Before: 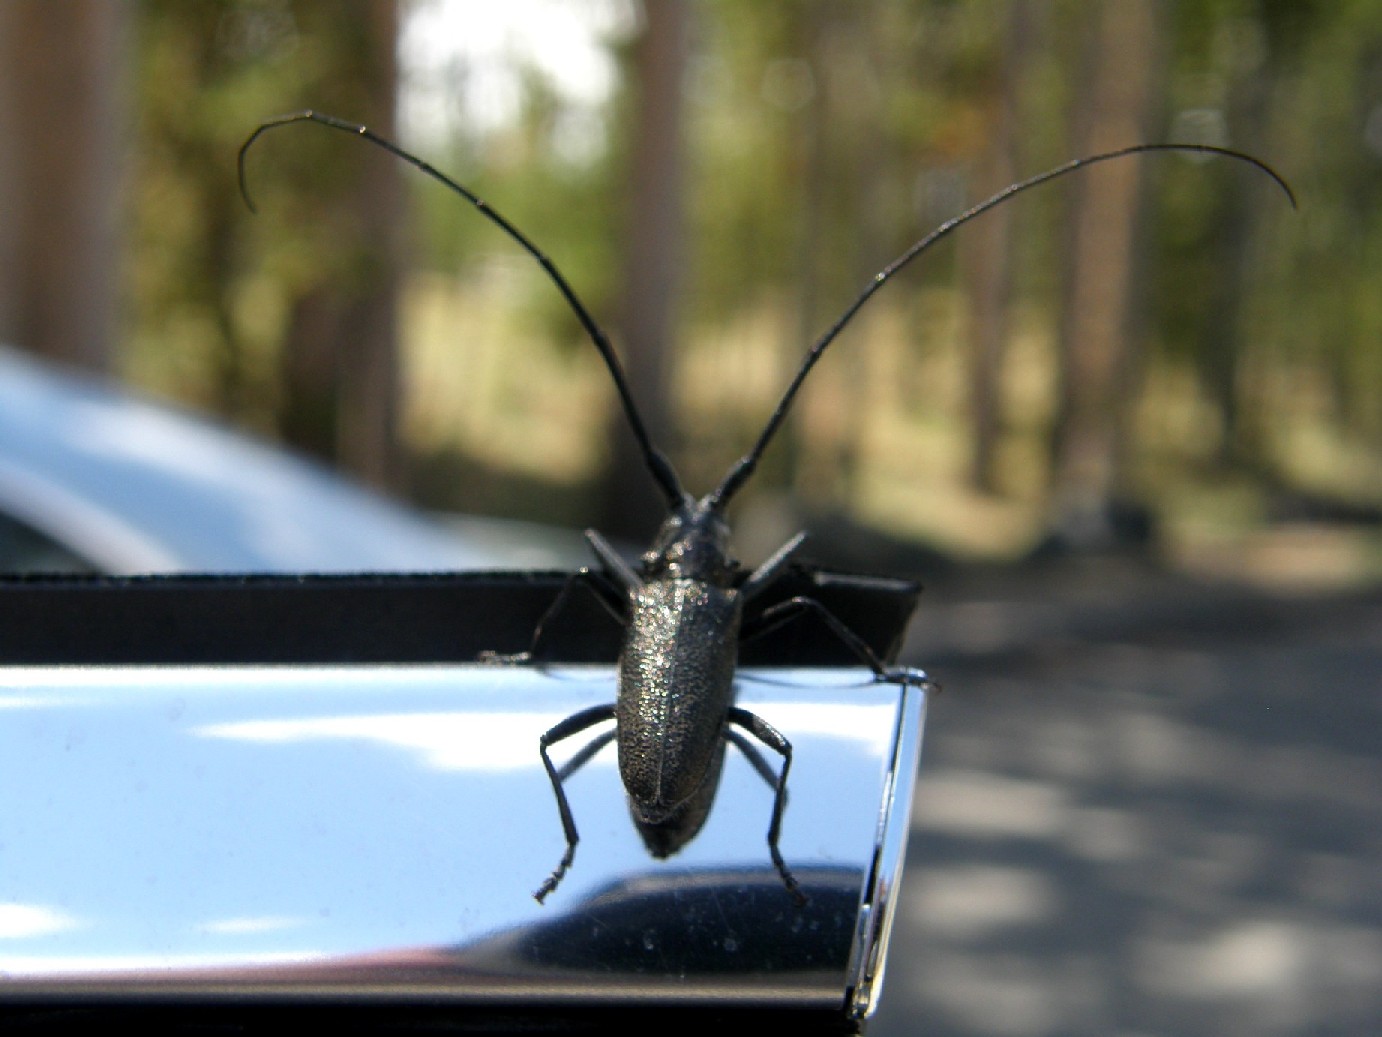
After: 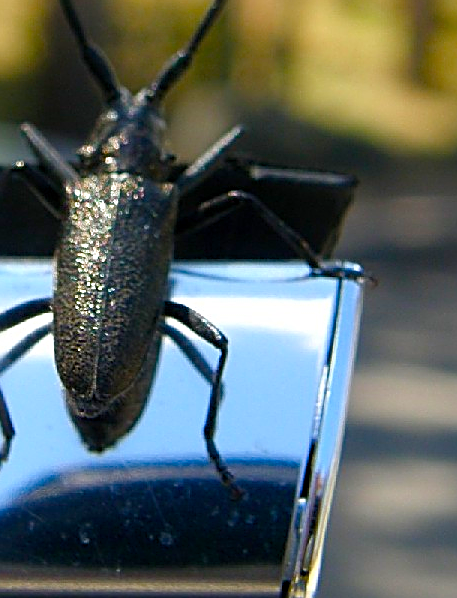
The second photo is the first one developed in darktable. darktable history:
sharpen: radius 2.531, amount 0.628
color balance rgb: perceptual saturation grading › global saturation 20%, perceptual saturation grading › highlights -25%, perceptual saturation grading › shadows 25%, global vibrance 50%
crop: left 40.878%, top 39.176%, right 25.993%, bottom 3.081%
